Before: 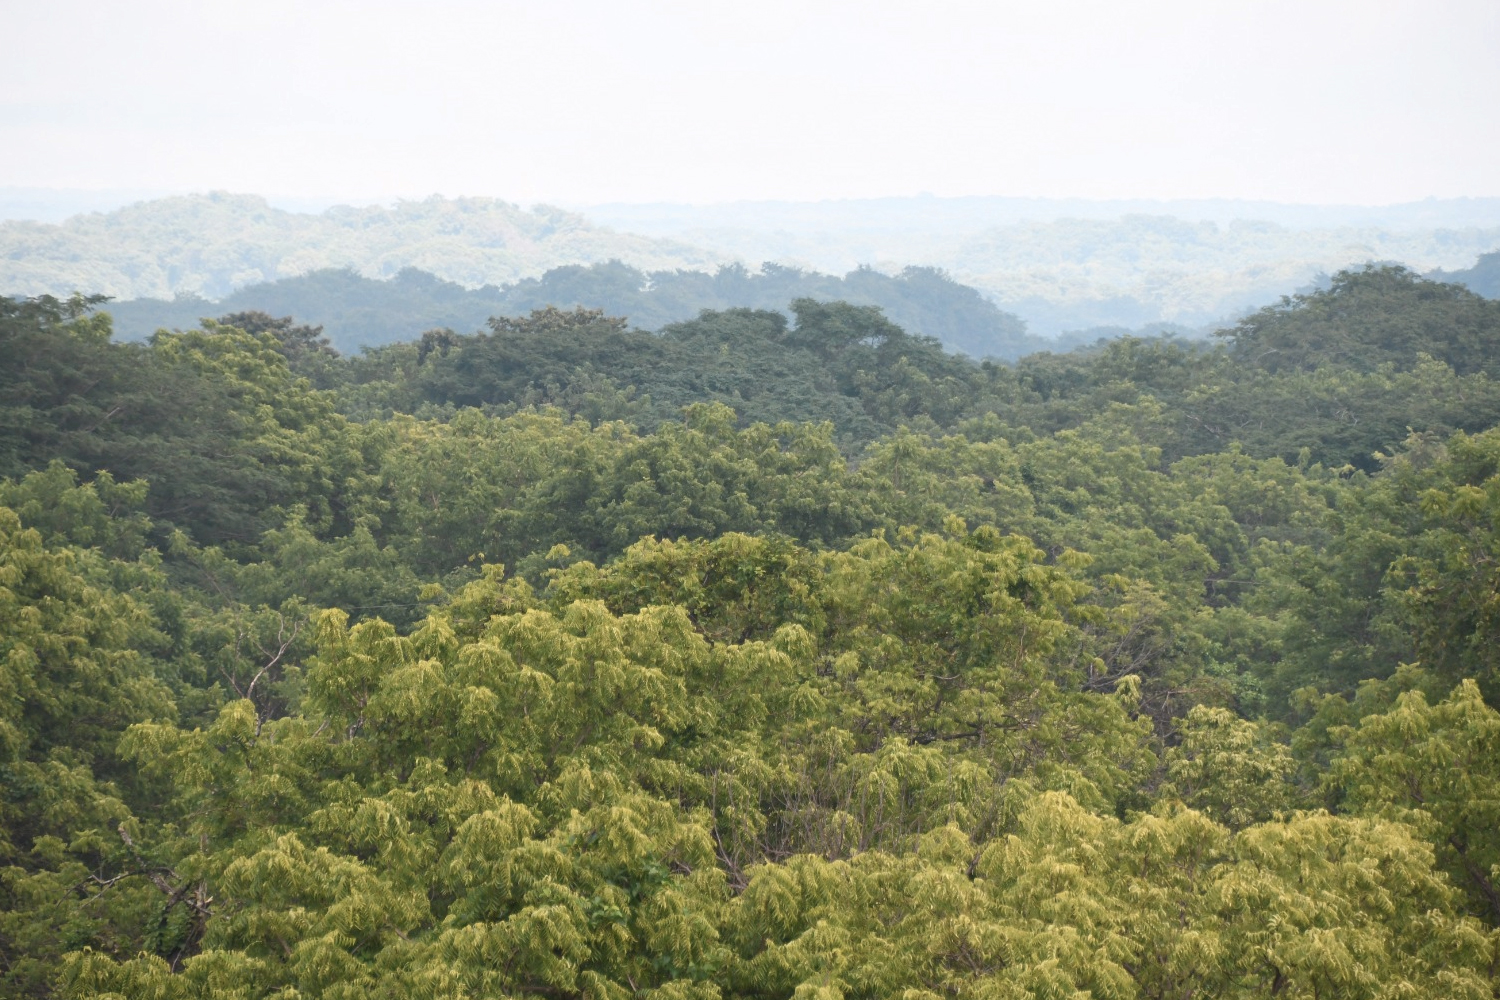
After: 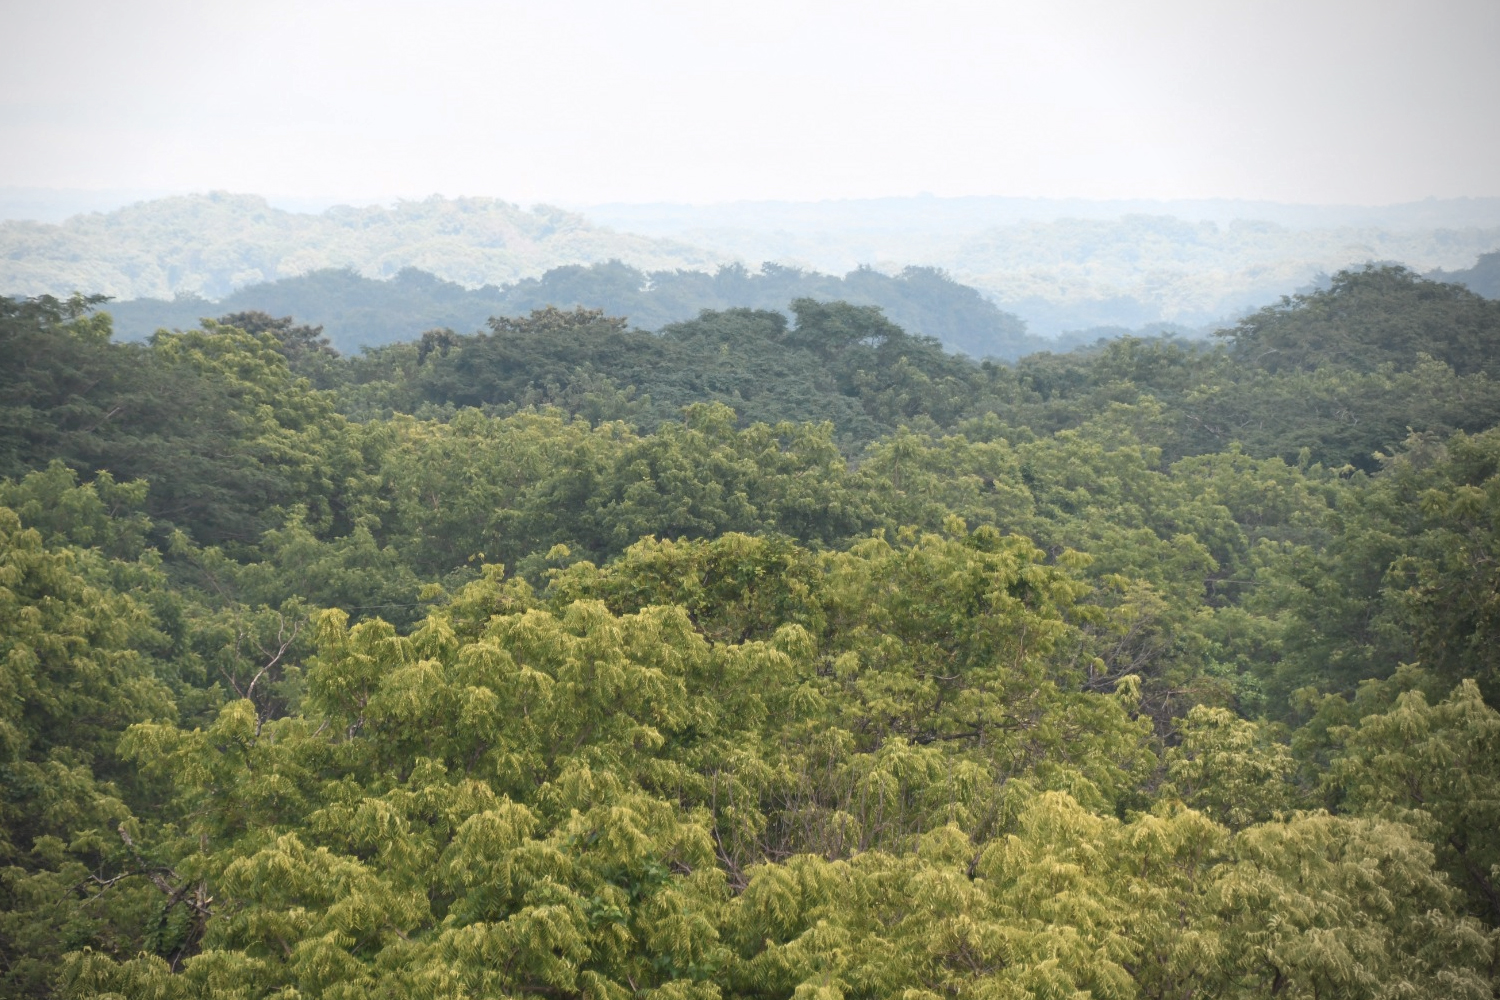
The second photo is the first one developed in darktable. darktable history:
vignetting: fall-off radius 61.01%, center (-0.121, -0.004)
